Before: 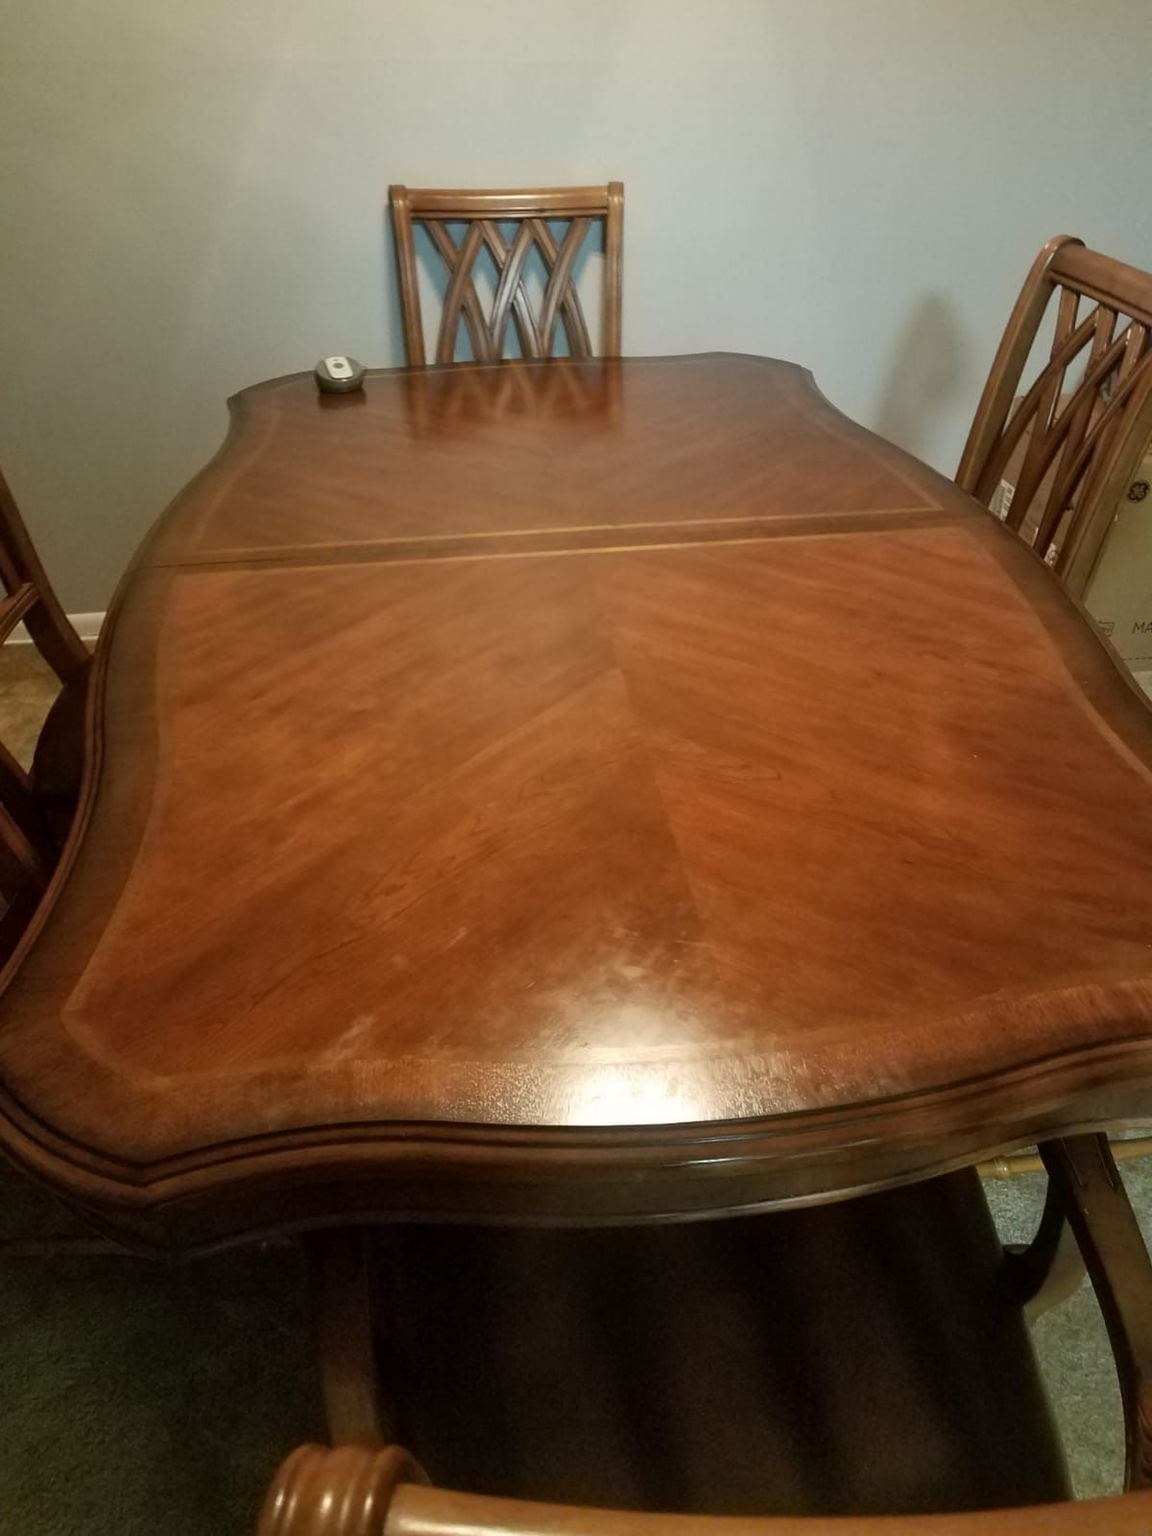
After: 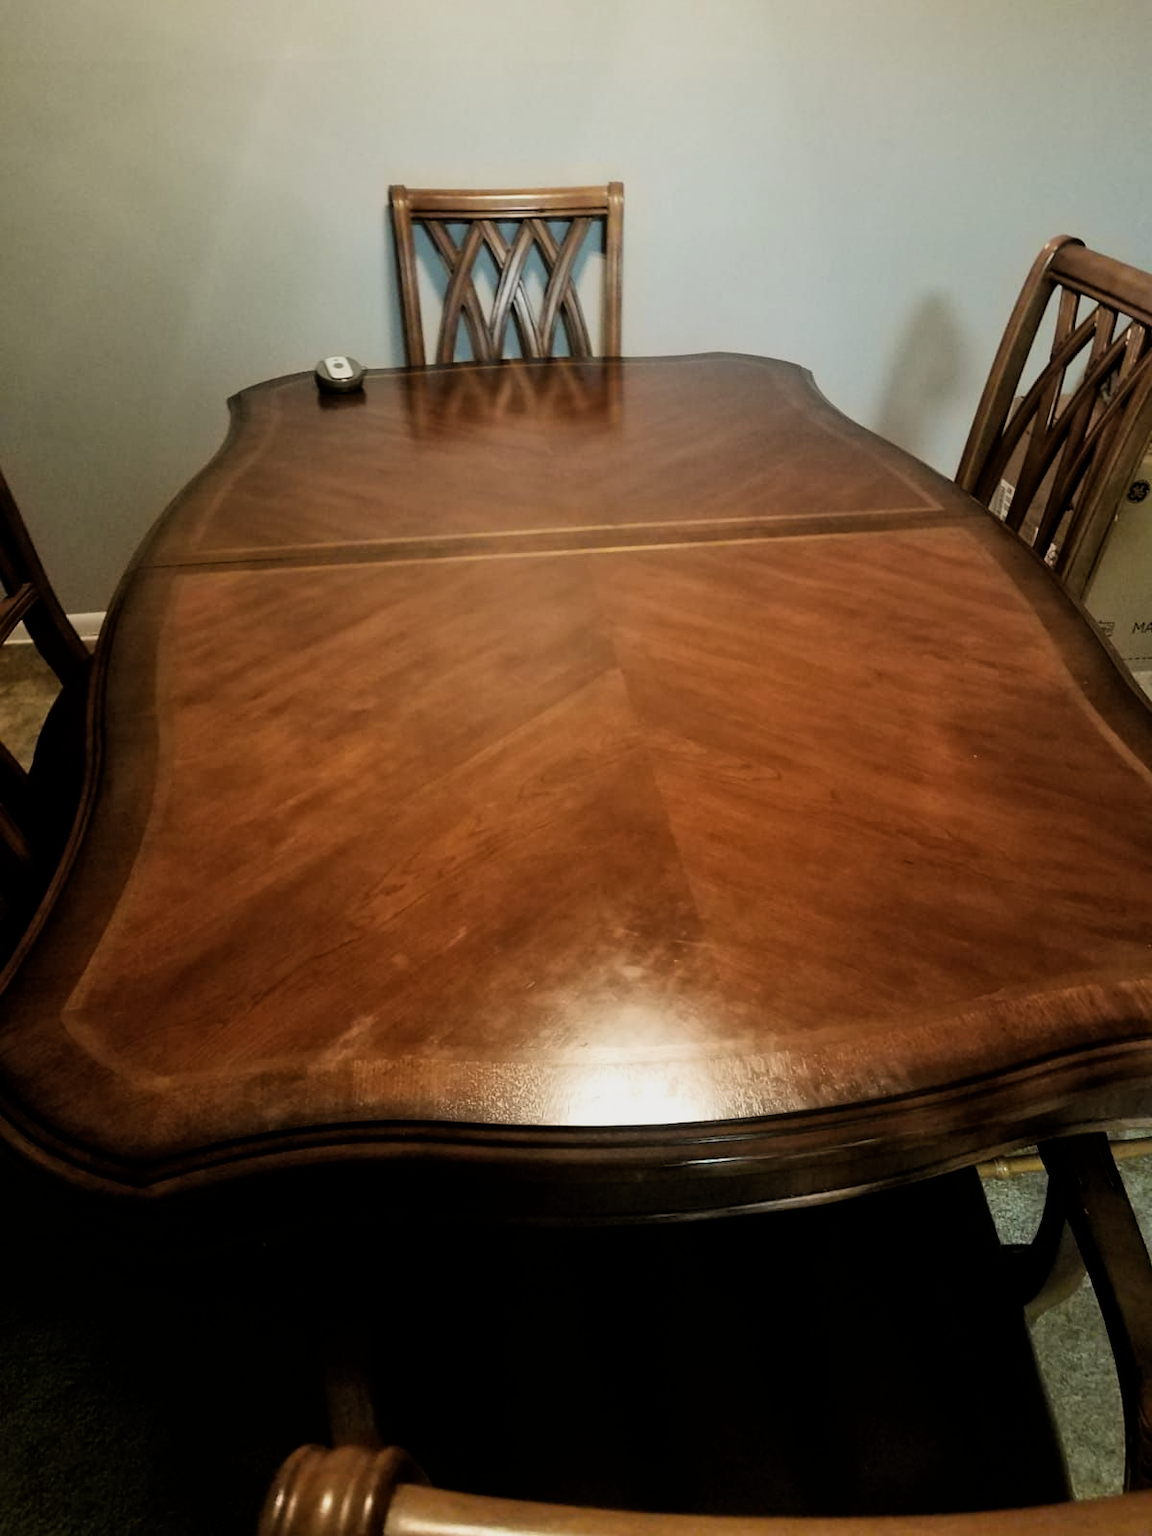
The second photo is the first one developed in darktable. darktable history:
filmic rgb: black relative exposure -5.06 EV, white relative exposure 3.55 EV, threshold 5.95 EV, hardness 3.18, contrast 1.384, highlights saturation mix -49.53%, enable highlight reconstruction true
